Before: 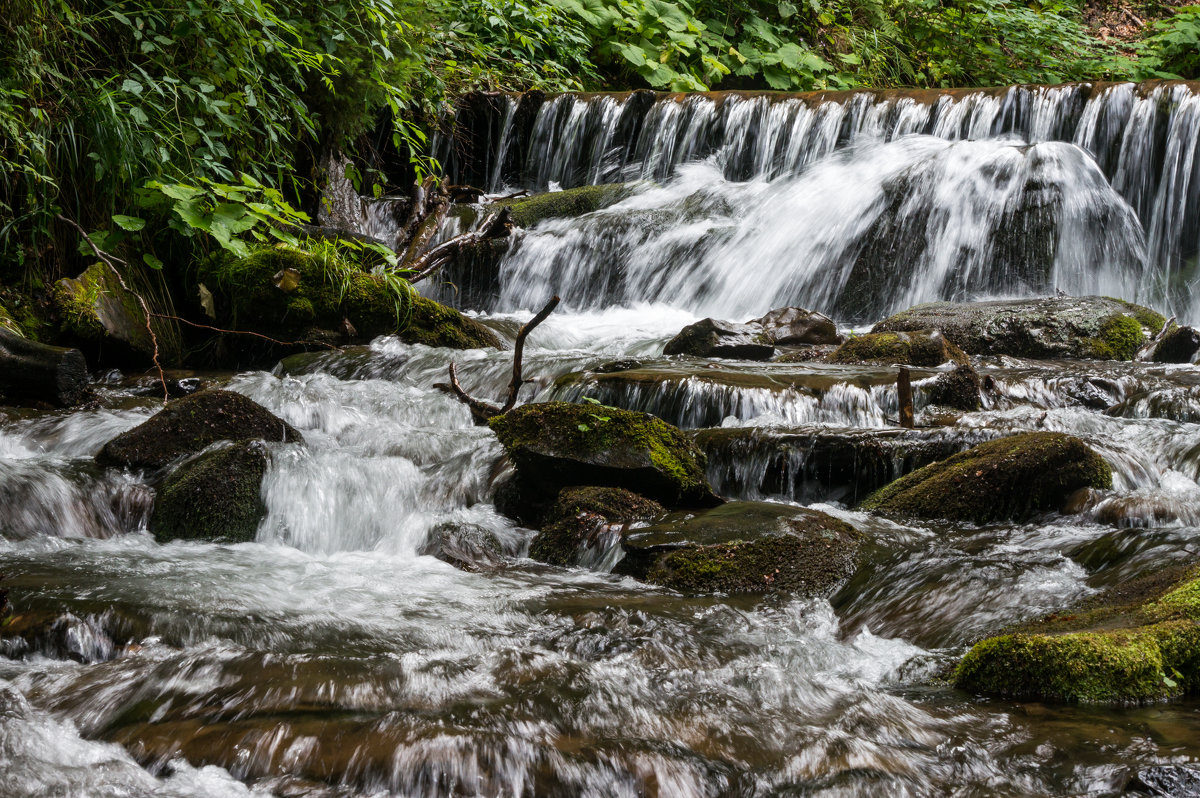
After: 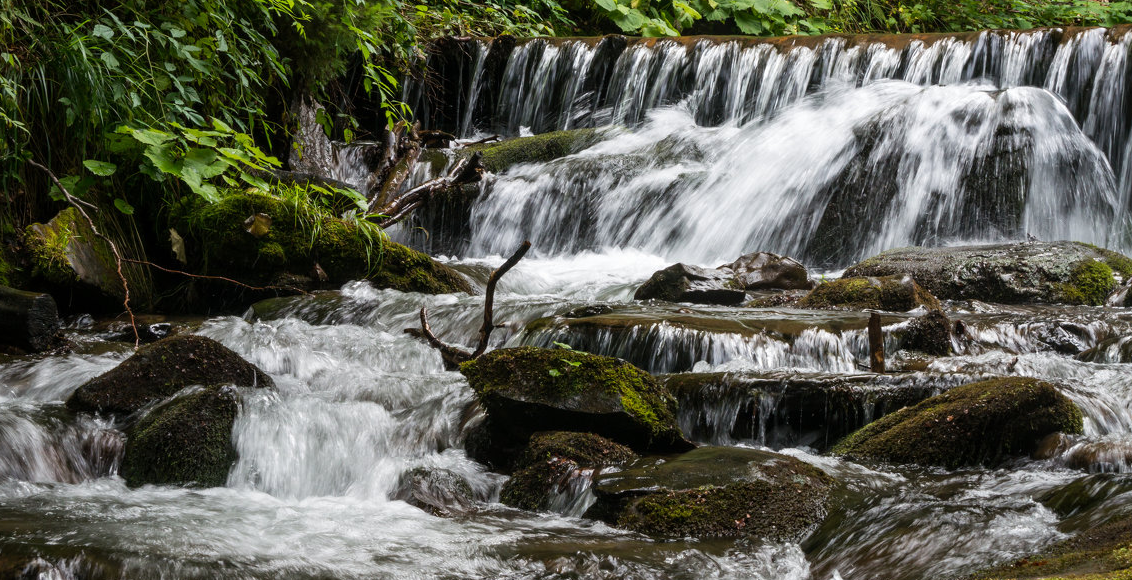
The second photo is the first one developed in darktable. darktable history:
crop: left 2.445%, top 7.013%, right 3.167%, bottom 20.26%
